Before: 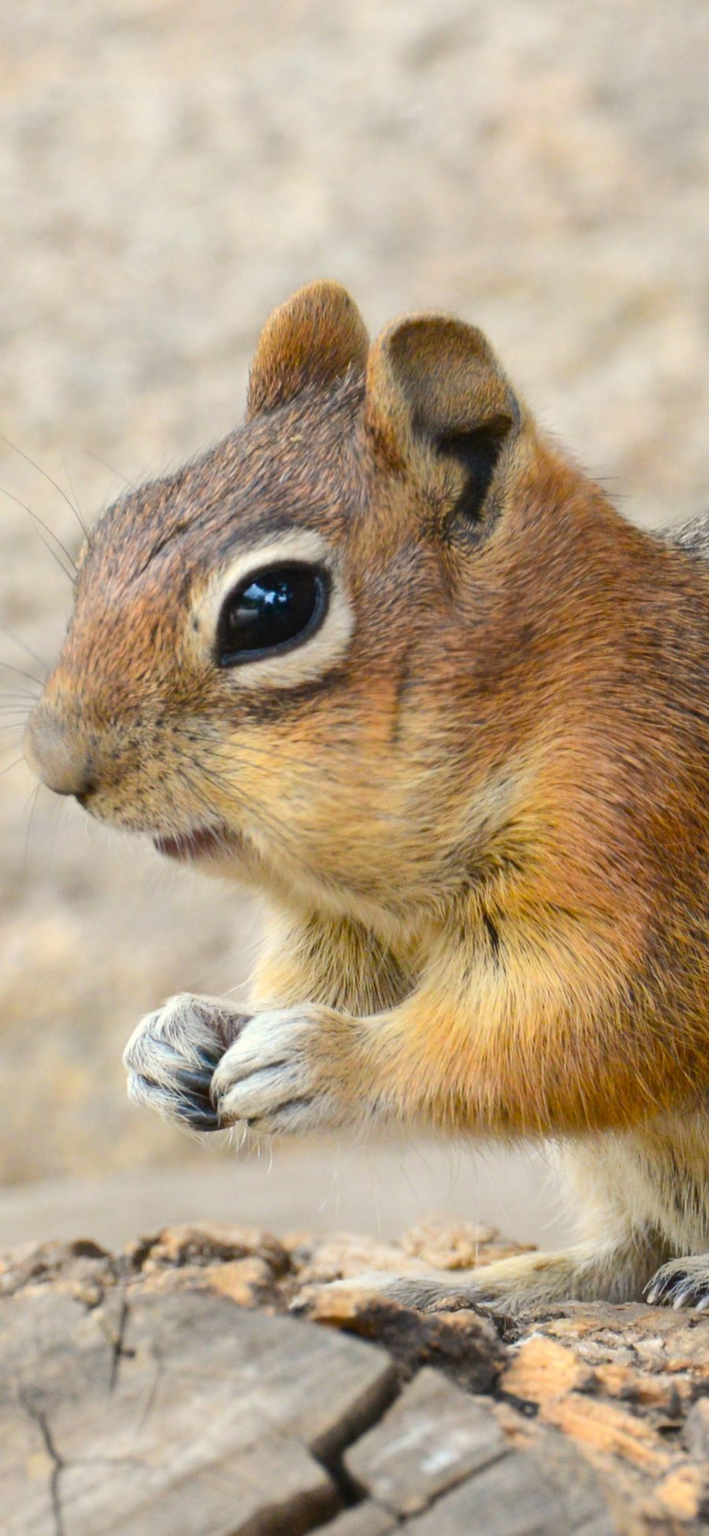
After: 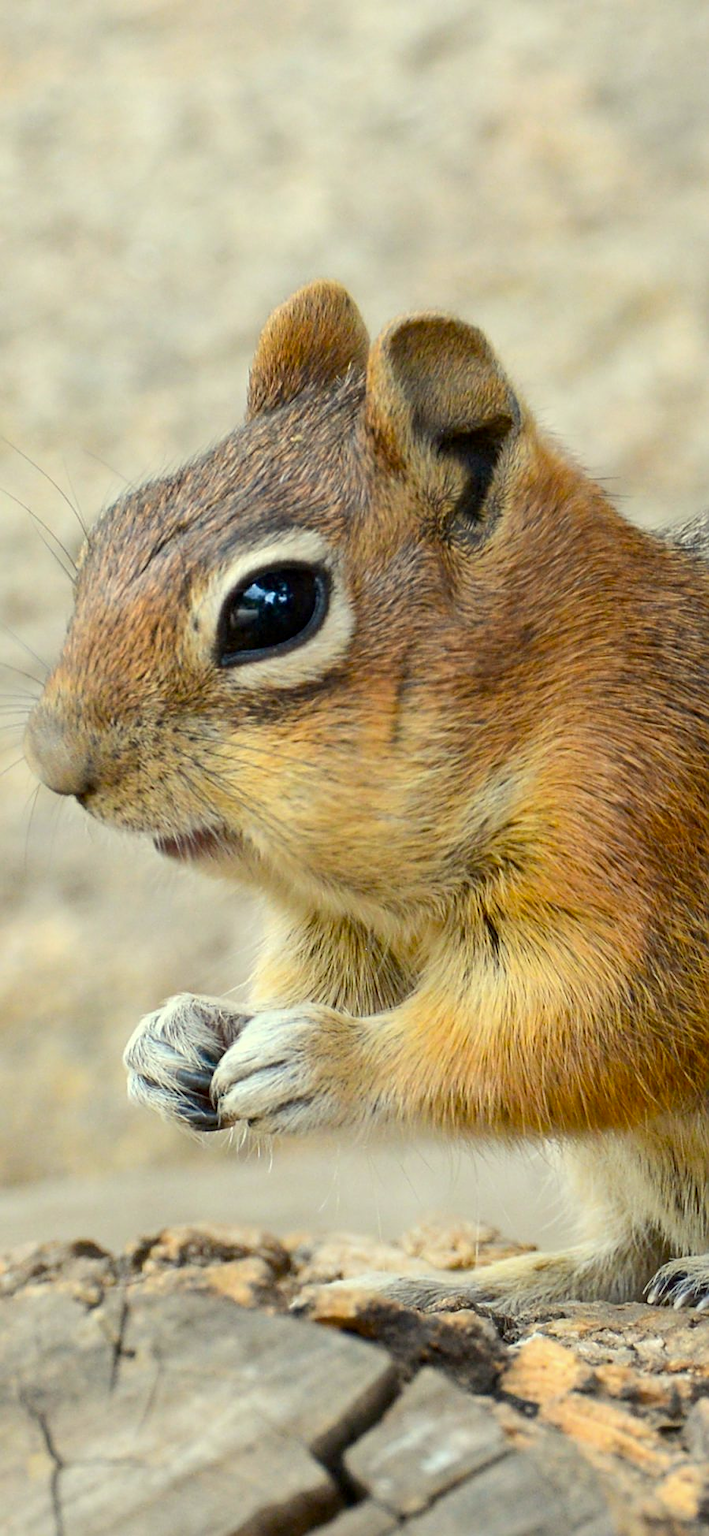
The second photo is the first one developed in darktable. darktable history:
color correction: highlights a* -4.47, highlights b* 6.46
exposure: black level correction 0.005, exposure 0.003 EV, compensate exposure bias true, compensate highlight preservation false
sharpen: on, module defaults
